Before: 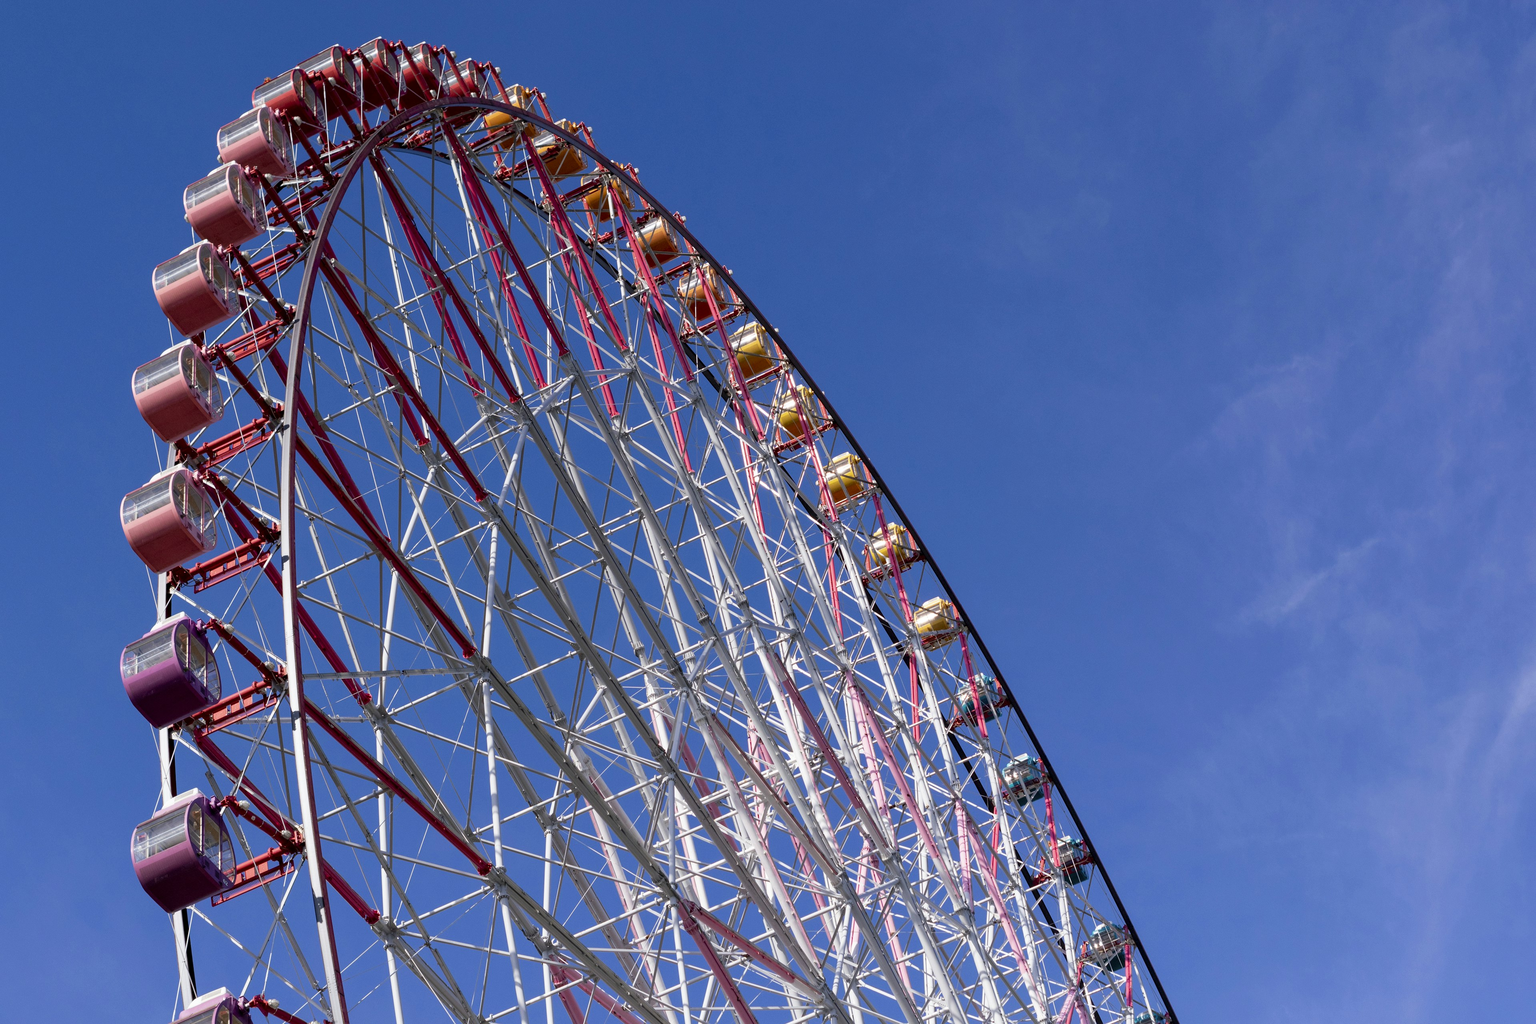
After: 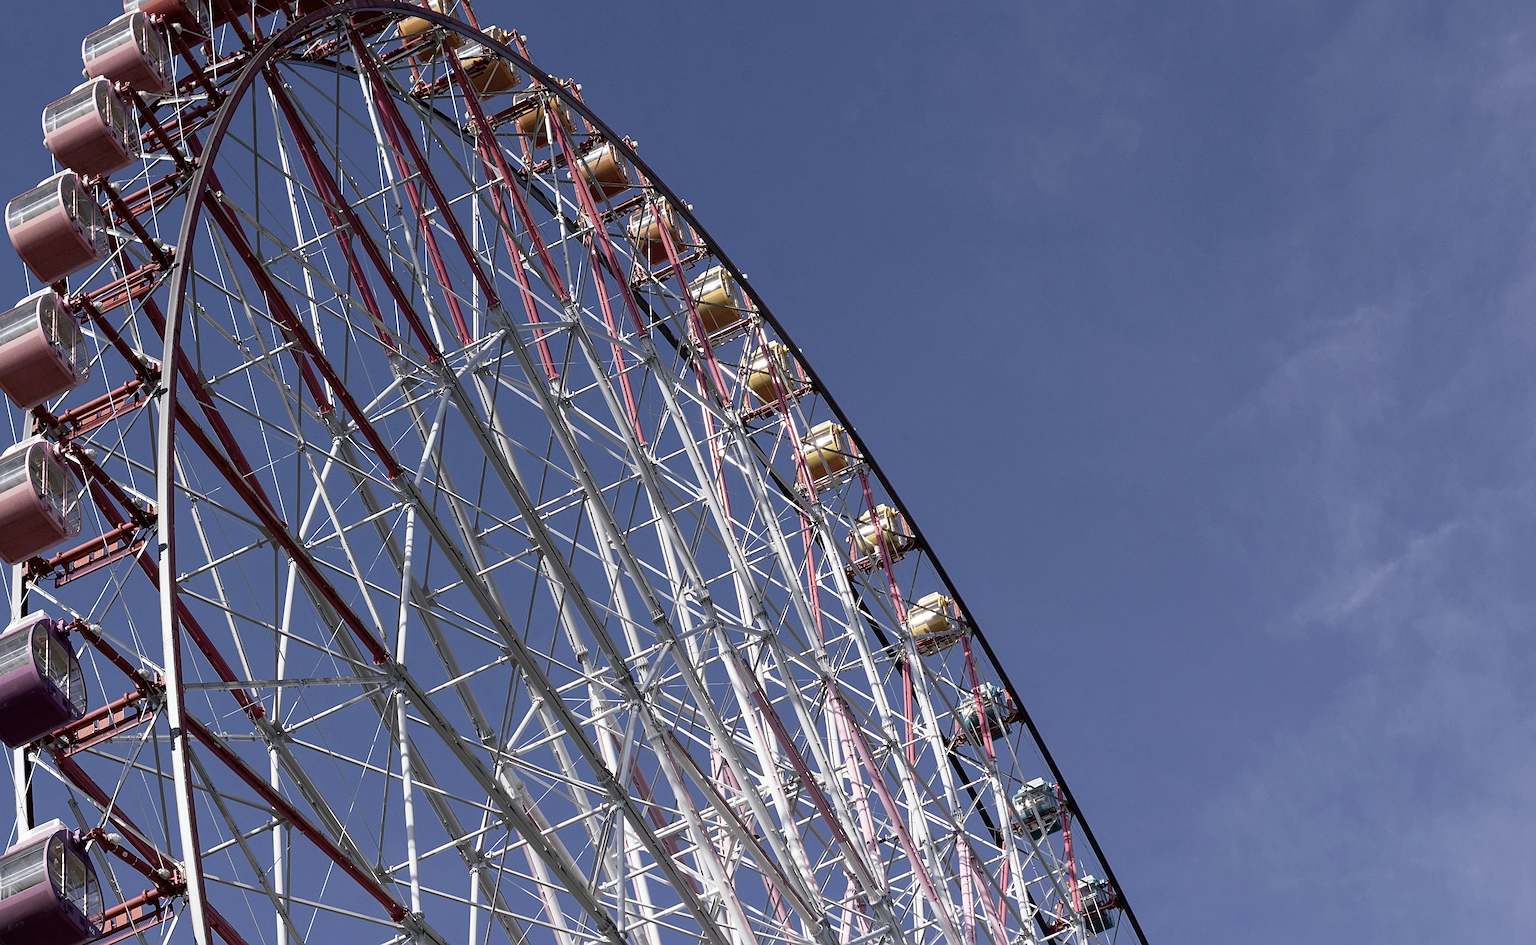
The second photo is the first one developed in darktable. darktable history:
crop and rotate: left 9.651%, top 9.523%, right 5.93%, bottom 12.472%
sharpen: on, module defaults
contrast brightness saturation: contrast 0.102, saturation -0.378
